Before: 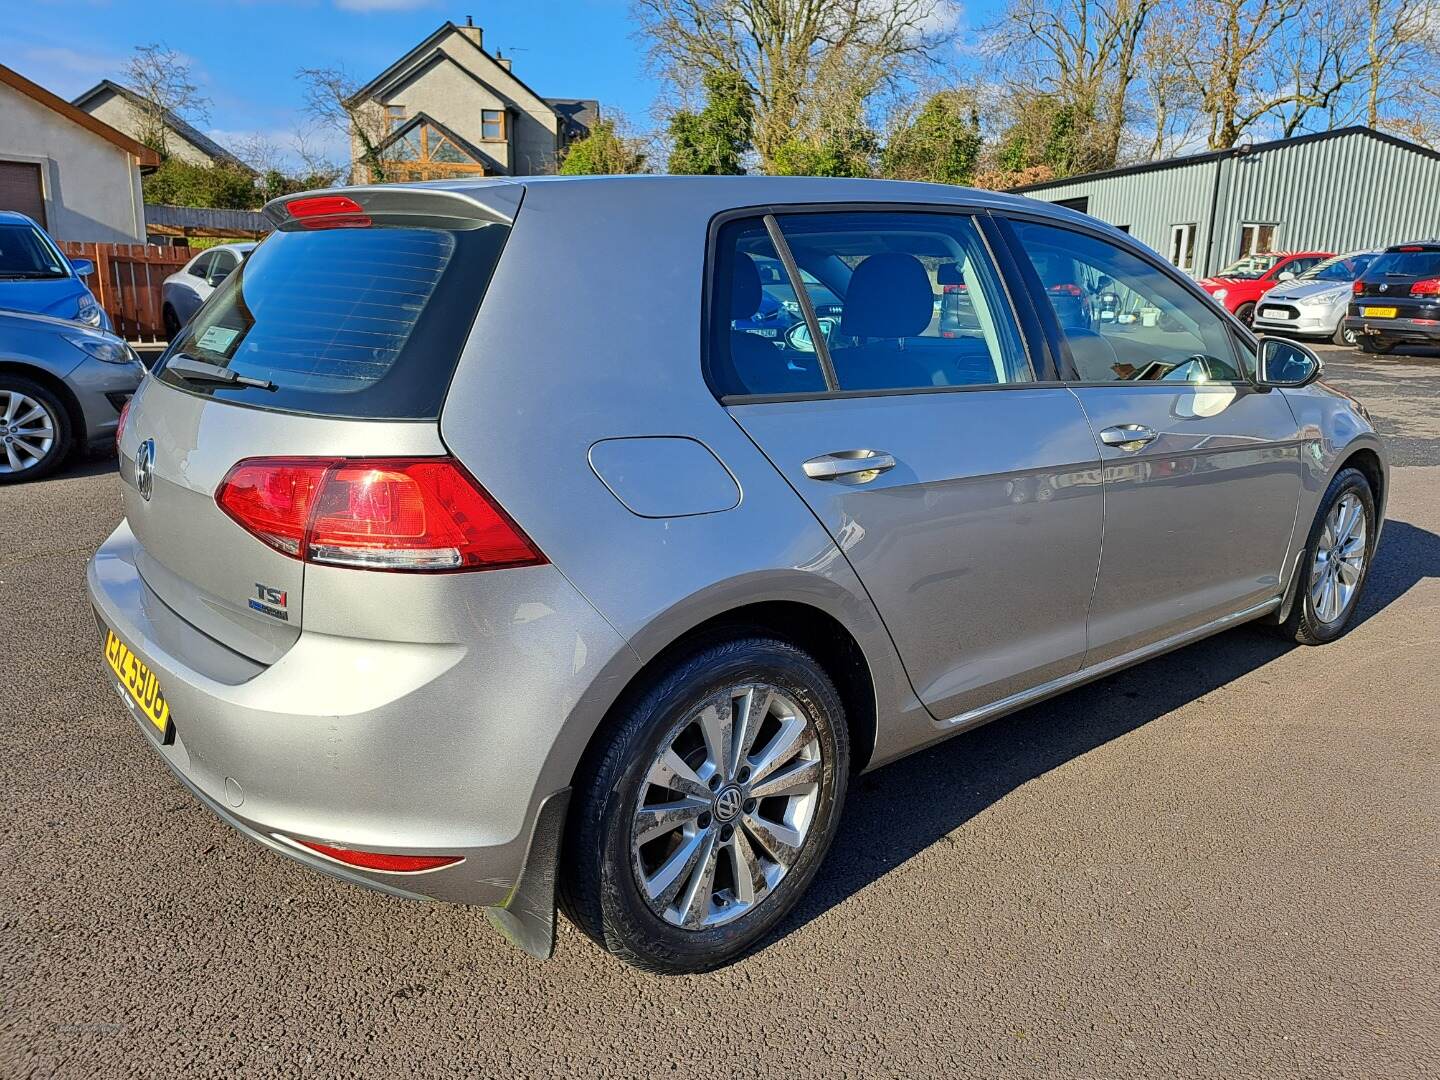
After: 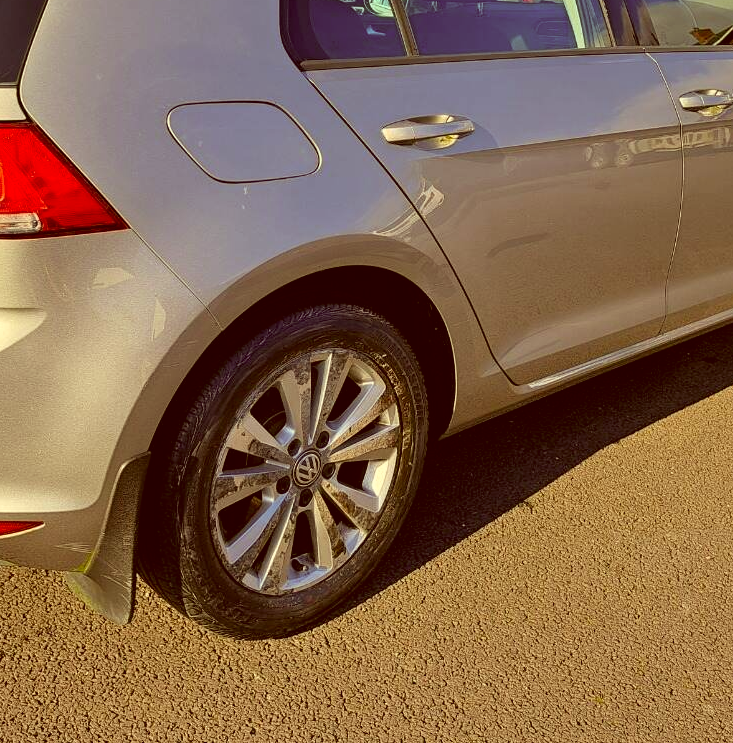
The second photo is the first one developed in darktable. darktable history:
color correction: highlights a* 1.12, highlights b* 24.26, shadows a* 15.58, shadows b* 24.26
crop and rotate: left 29.237%, top 31.152%, right 19.807%
